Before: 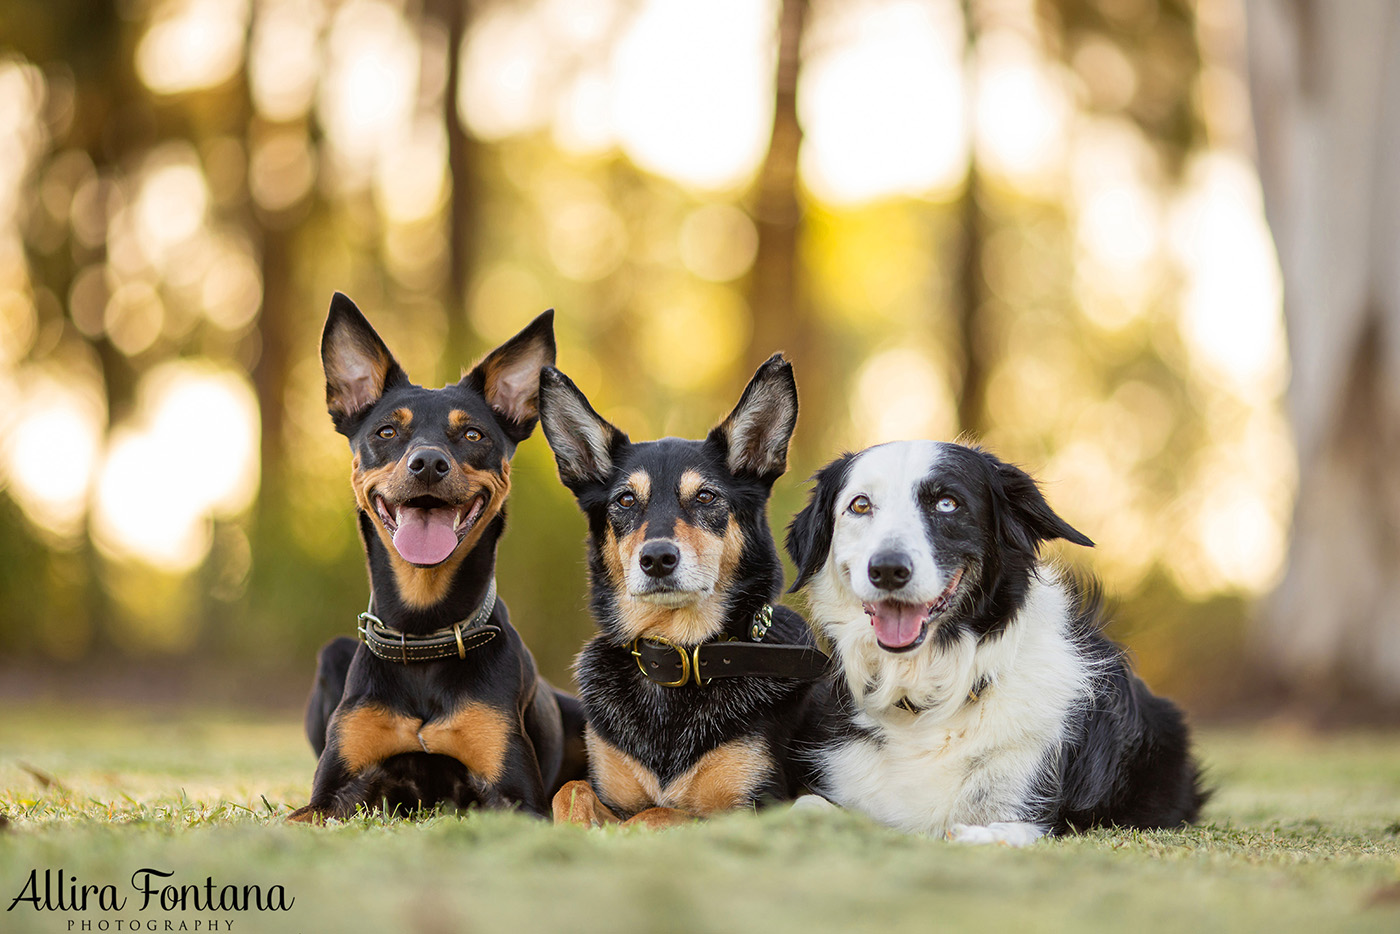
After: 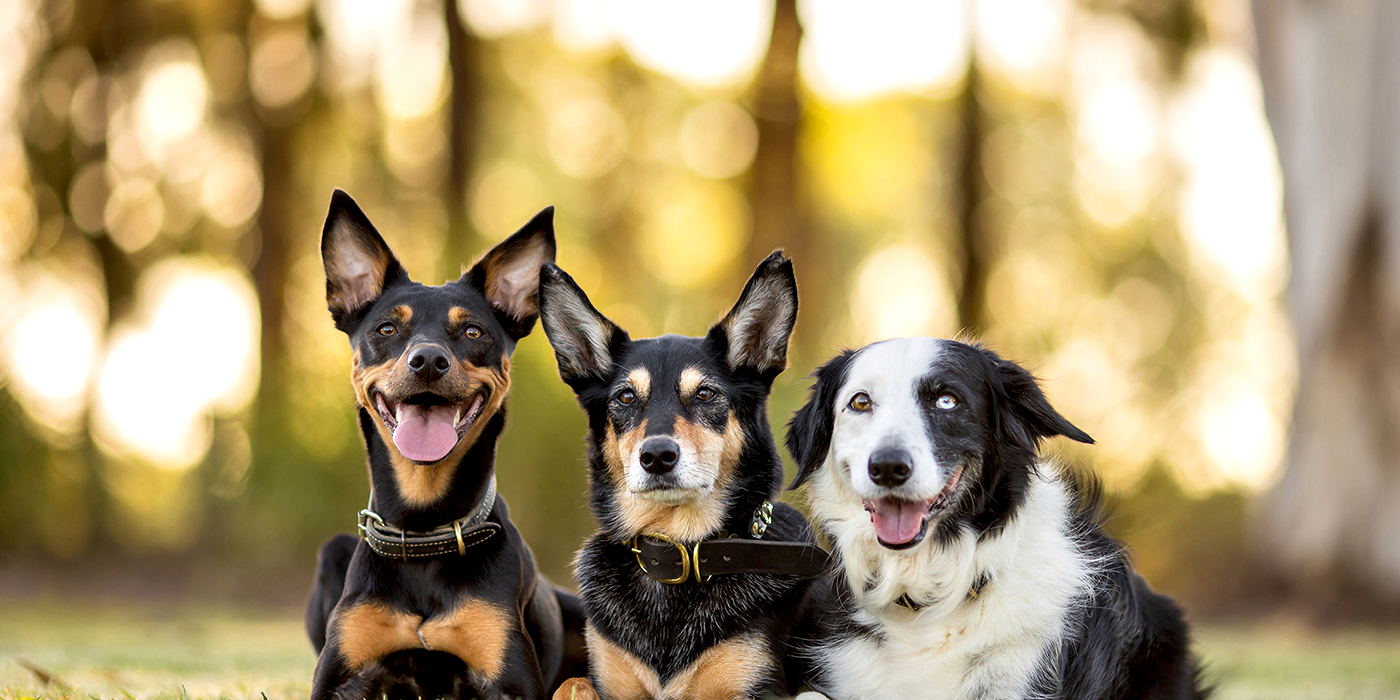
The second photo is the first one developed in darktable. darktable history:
contrast equalizer: y [[0.536, 0.565, 0.581, 0.516, 0.52, 0.491], [0.5 ×6], [0.5 ×6], [0 ×6], [0 ×6]]
crop: top 11.038%, bottom 13.962%
tone equalizer: on, module defaults
